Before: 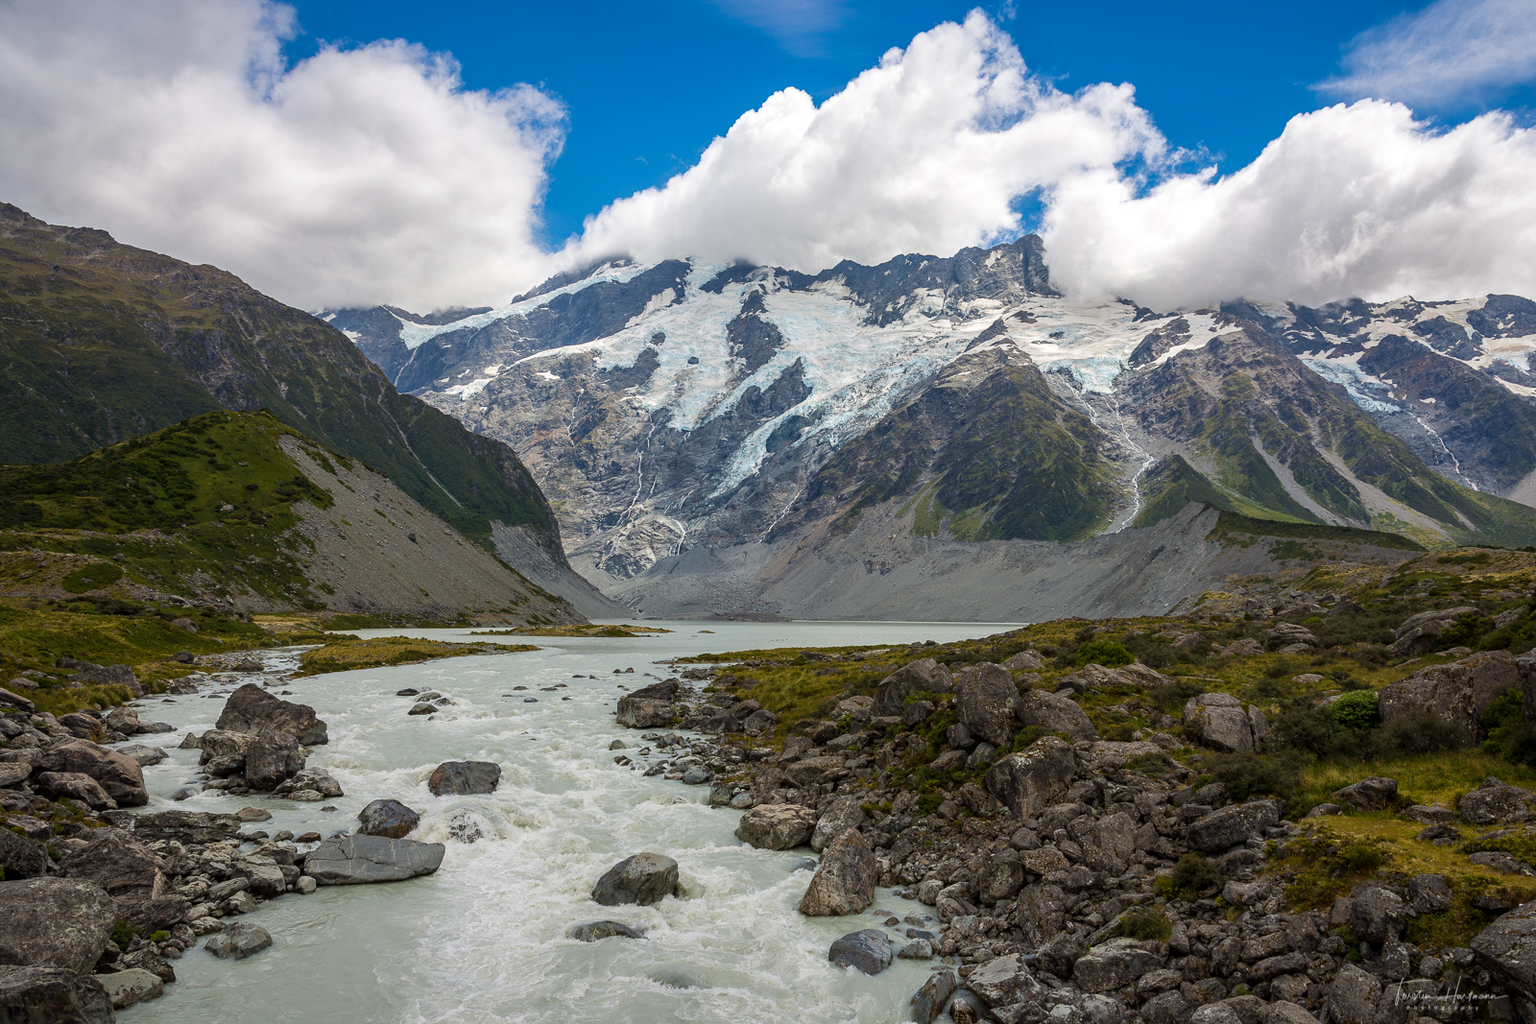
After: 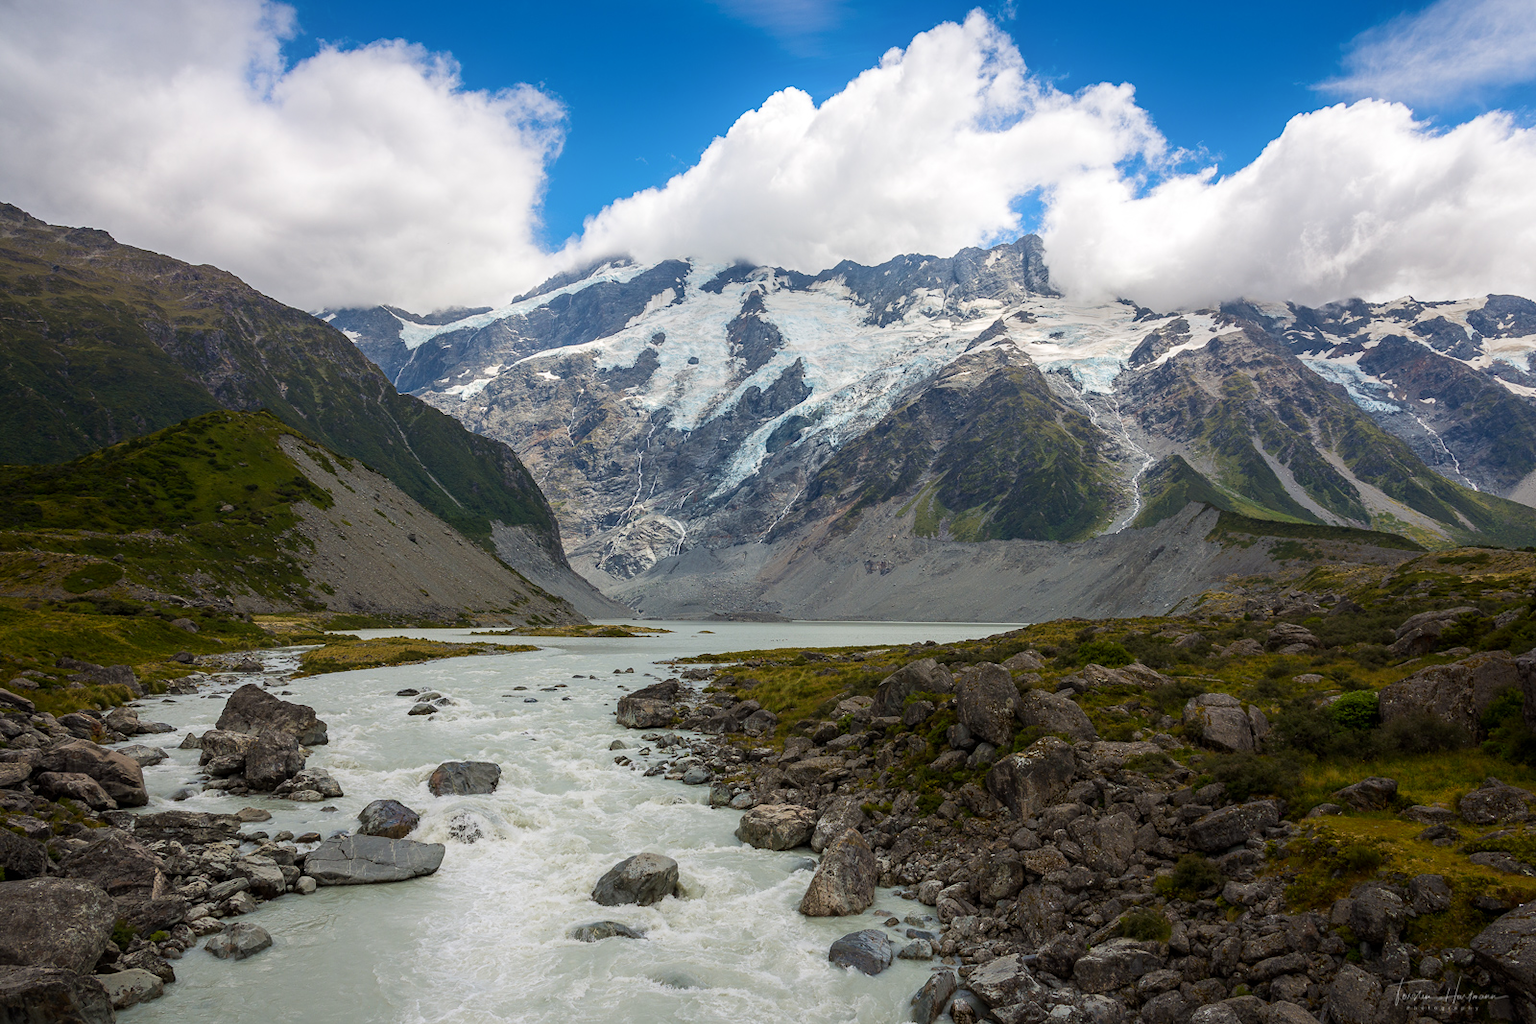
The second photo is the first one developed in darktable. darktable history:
shadows and highlights: shadows -39.99, highlights 63.11, soften with gaussian
